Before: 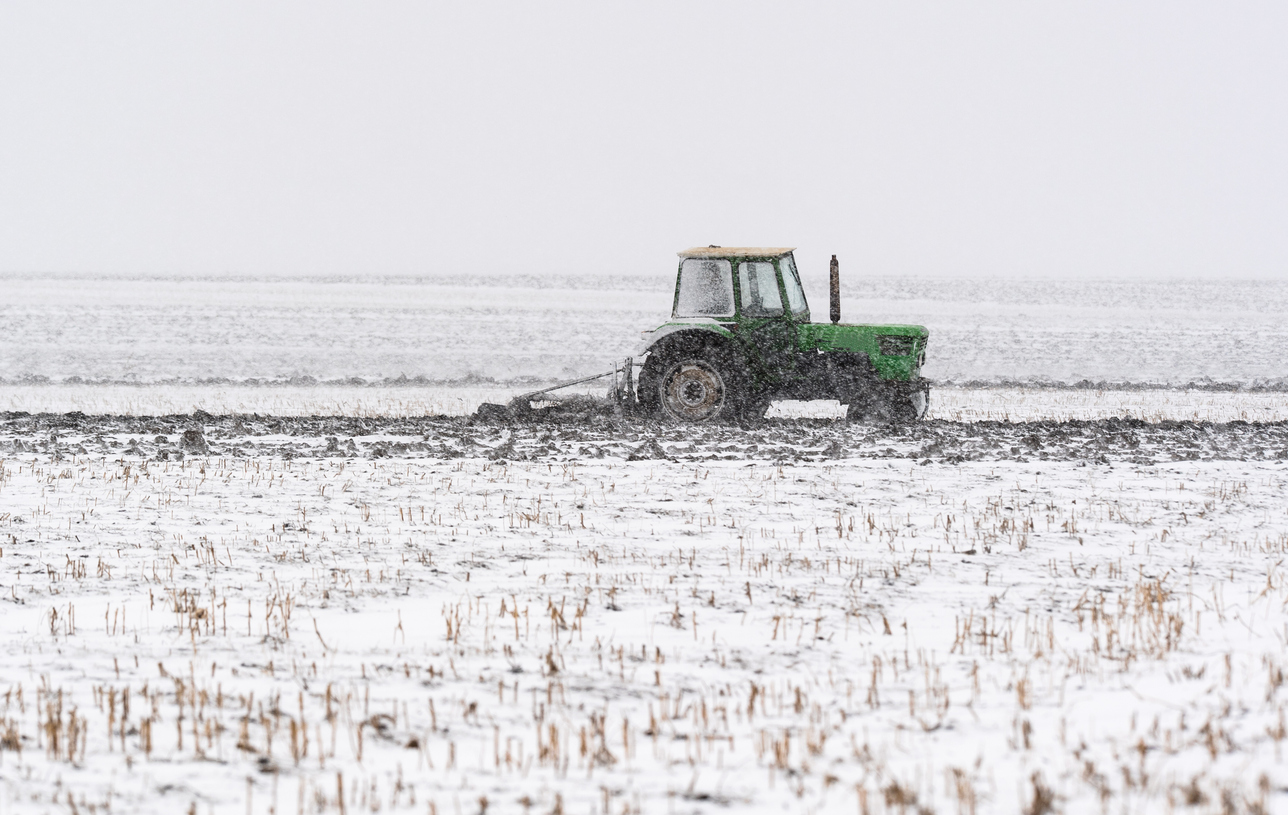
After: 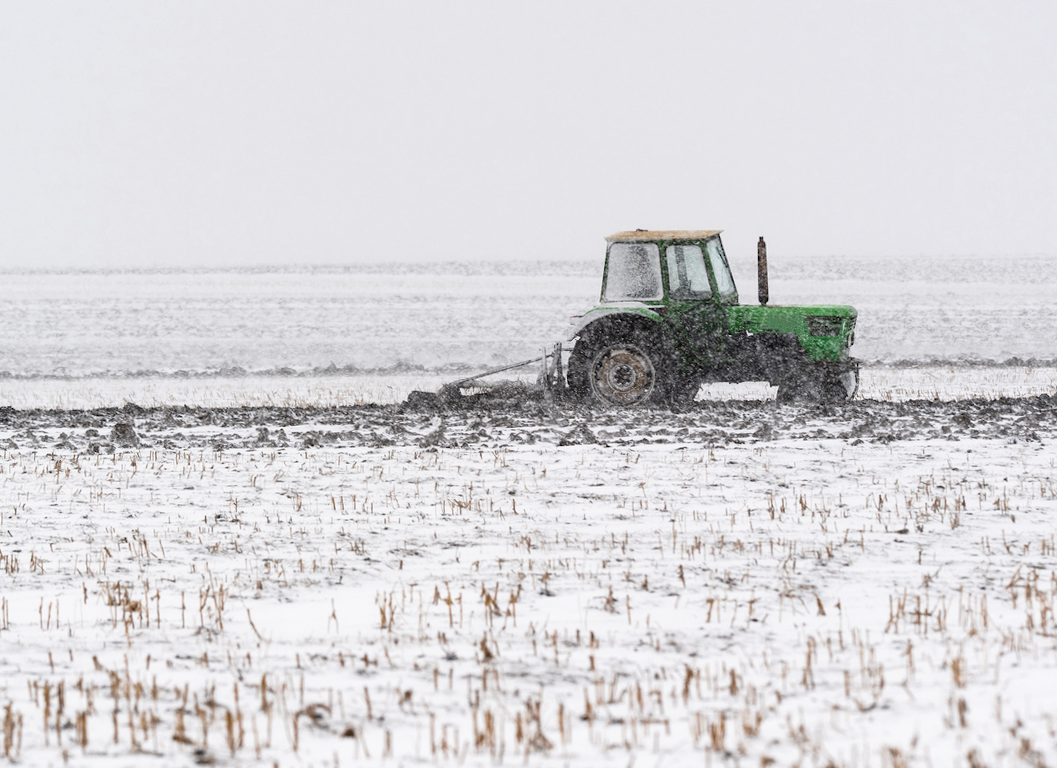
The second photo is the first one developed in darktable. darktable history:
color zones: curves: ch0 [(0.11, 0.396) (0.195, 0.36) (0.25, 0.5) (0.303, 0.412) (0.357, 0.544) (0.75, 0.5) (0.967, 0.328)]; ch1 [(0, 0.468) (0.112, 0.512) (0.202, 0.6) (0.25, 0.5) (0.307, 0.352) (0.357, 0.544) (0.75, 0.5) (0.963, 0.524)]
crop and rotate: angle 1°, left 4.281%, top 0.642%, right 11.383%, bottom 2.486%
